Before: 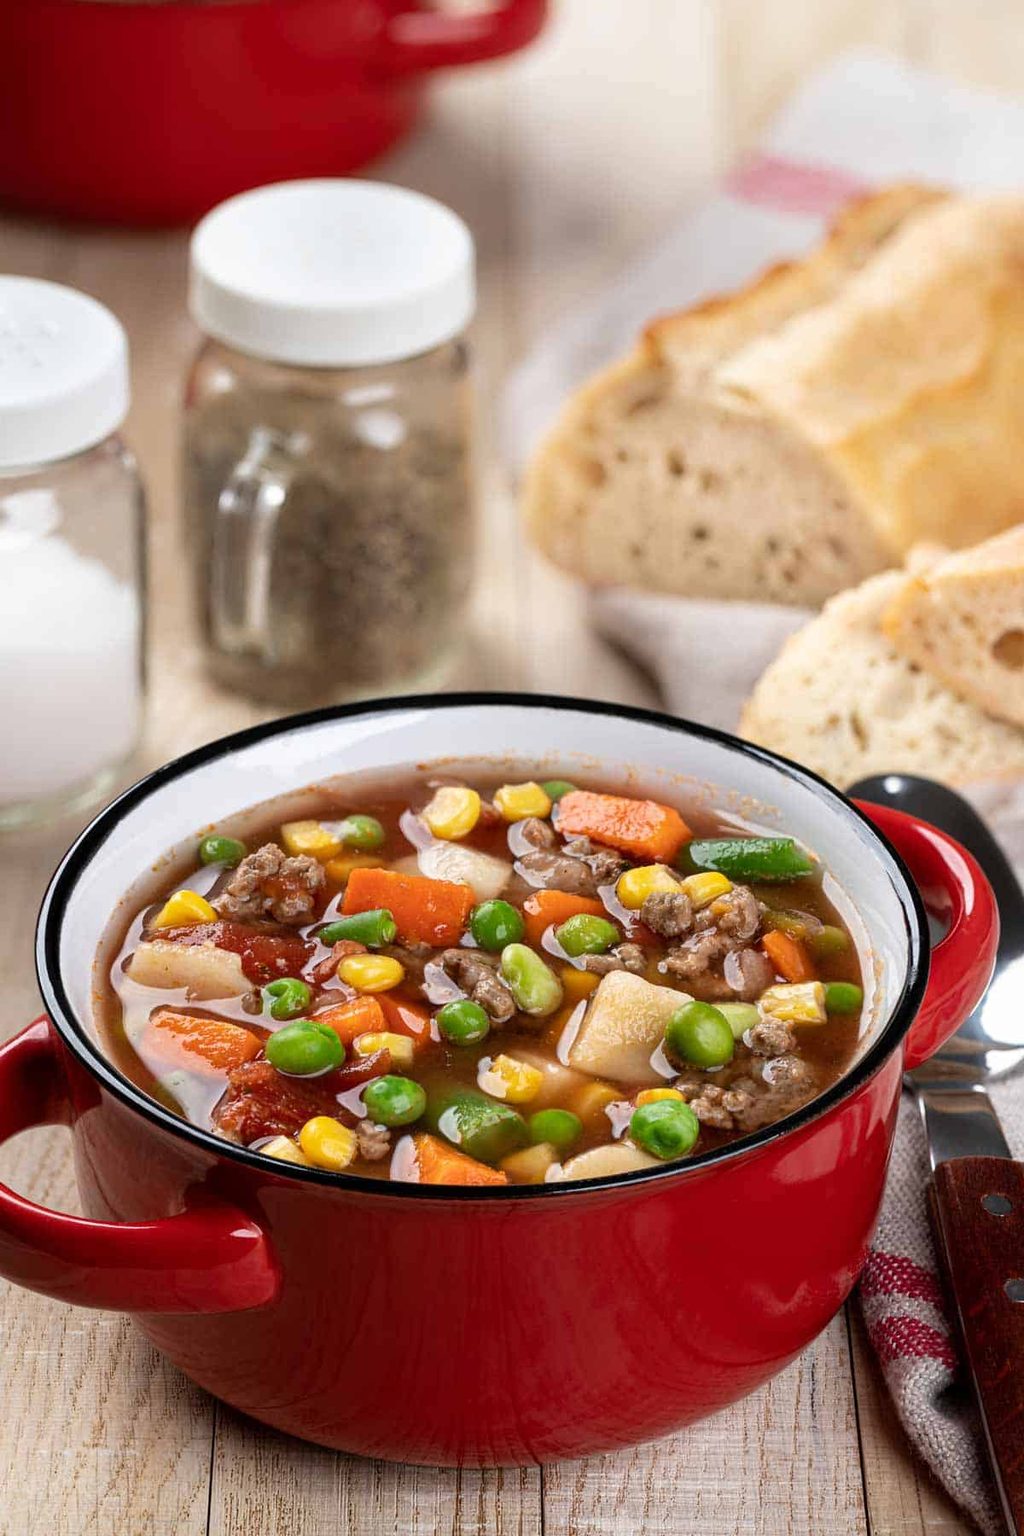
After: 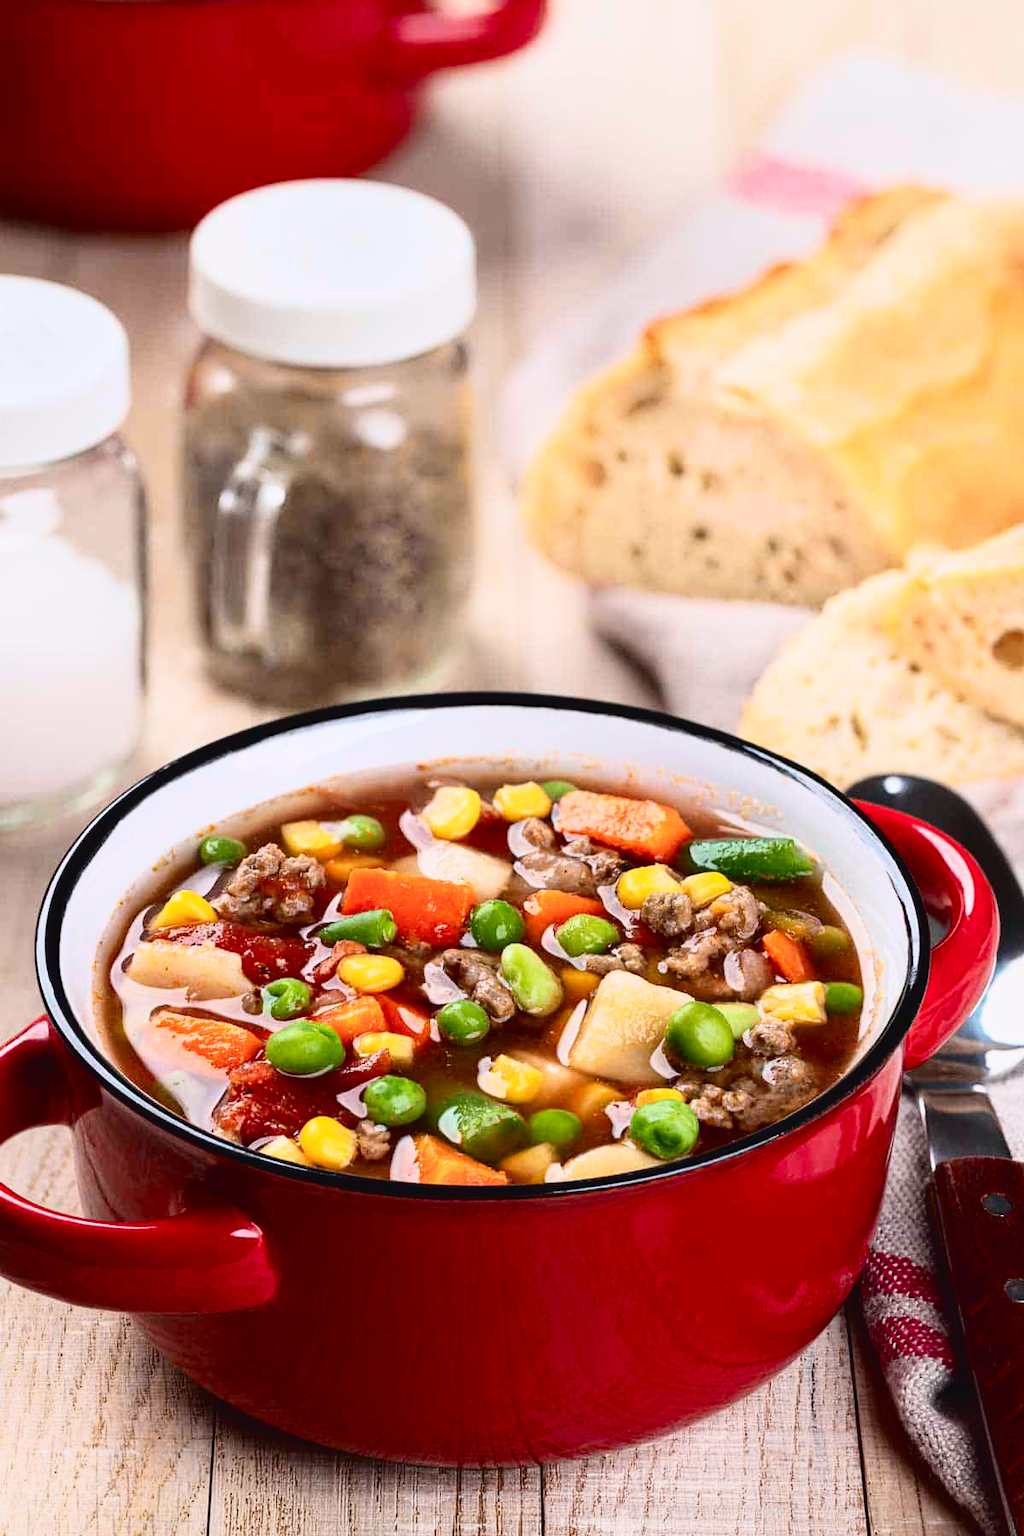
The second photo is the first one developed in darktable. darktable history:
exposure: exposure 0.078 EV, compensate highlight preservation false
tone curve: curves: ch0 [(0, 0.031) (0.139, 0.084) (0.311, 0.278) (0.495, 0.544) (0.718, 0.816) (0.841, 0.909) (1, 0.967)]; ch1 [(0, 0) (0.272, 0.249) (0.388, 0.385) (0.479, 0.456) (0.495, 0.497) (0.538, 0.55) (0.578, 0.595) (0.707, 0.778) (1, 1)]; ch2 [(0, 0) (0.125, 0.089) (0.353, 0.329) (0.443, 0.408) (0.502, 0.495) (0.56, 0.553) (0.608, 0.631) (1, 1)], color space Lab, independent channels, preserve colors none
